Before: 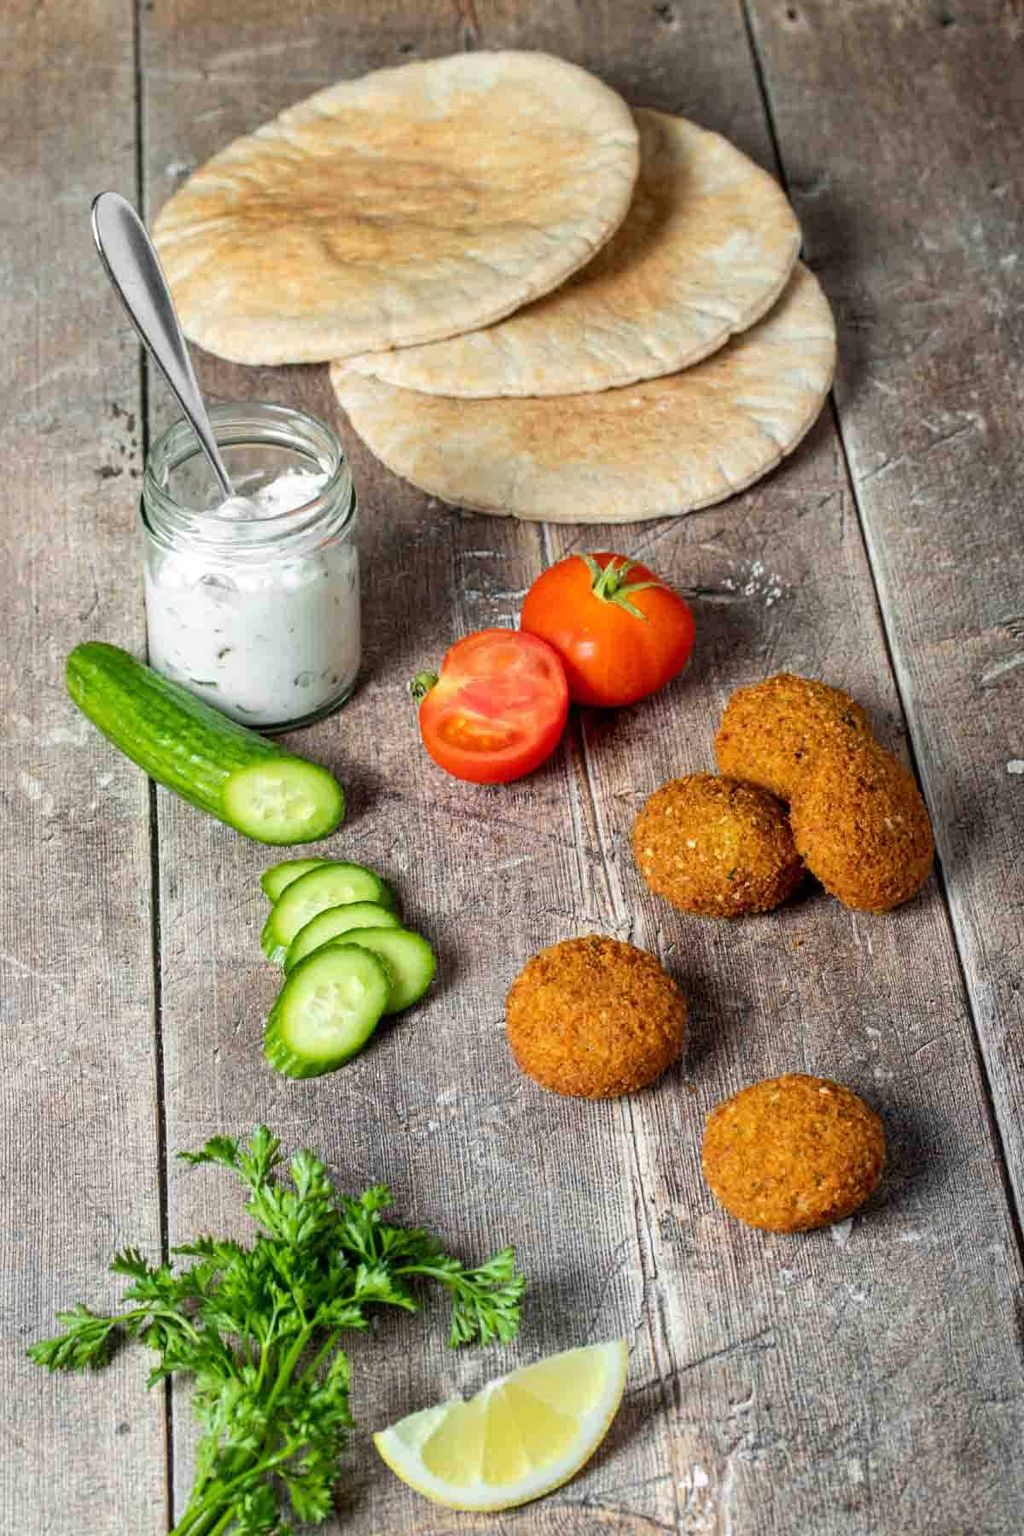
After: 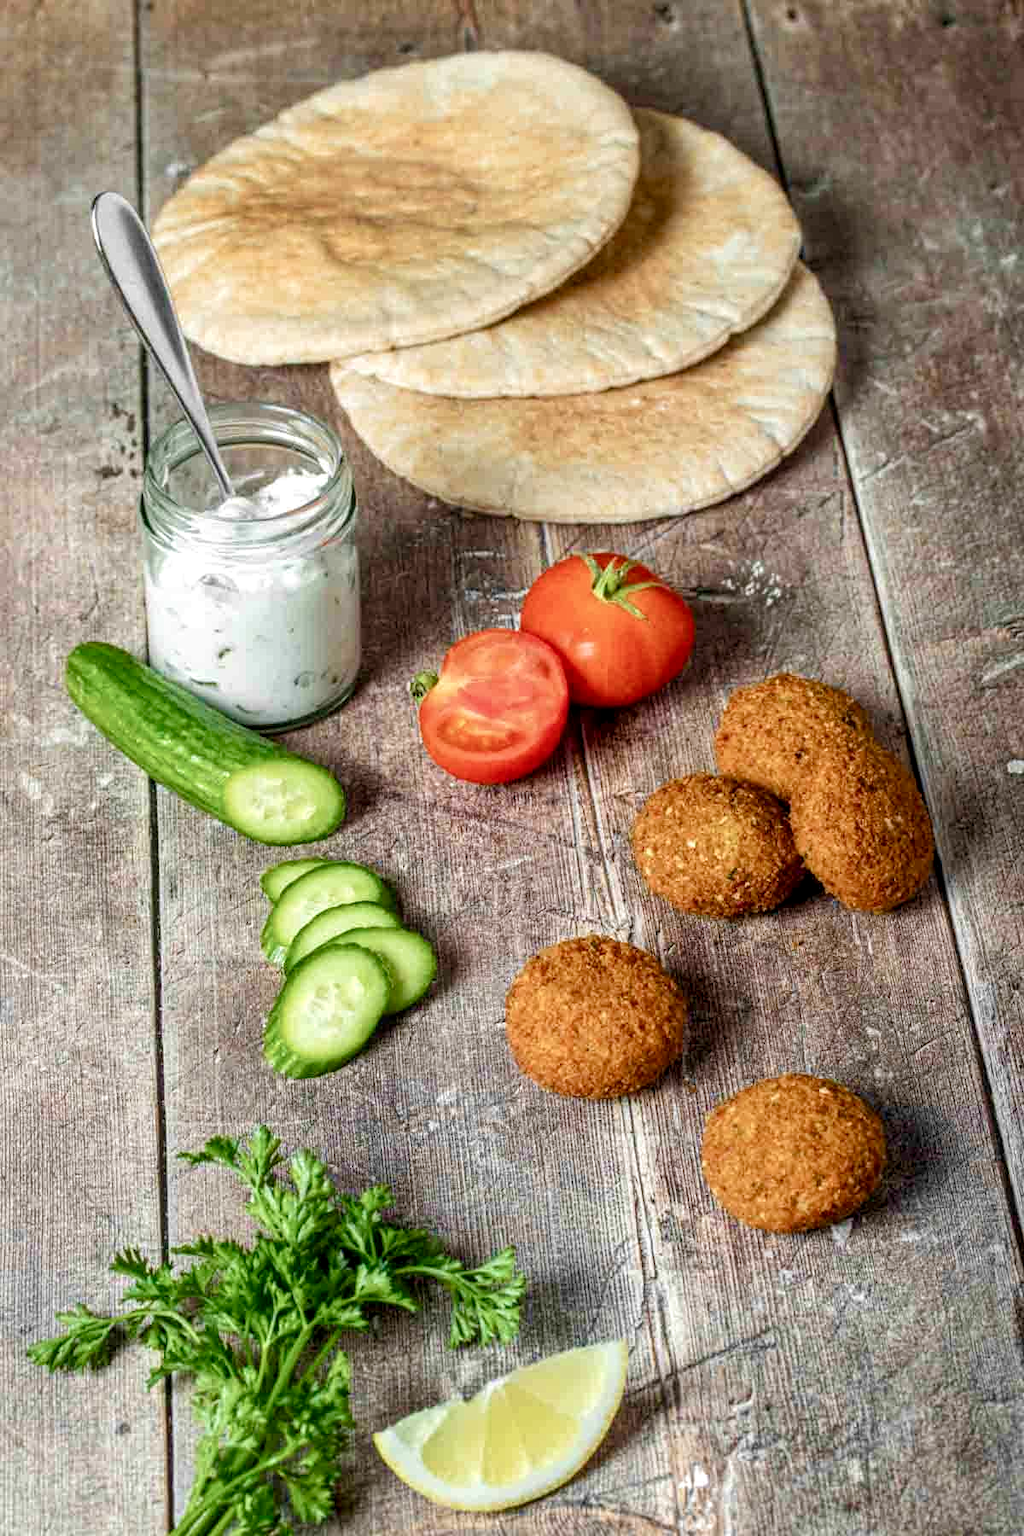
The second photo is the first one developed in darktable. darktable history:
local contrast: on, module defaults
velvia: on, module defaults
color balance rgb: perceptual saturation grading › global saturation 0.284%, perceptual saturation grading › highlights -30.532%, perceptual saturation grading › shadows 19.435%, global vibrance 20.955%
